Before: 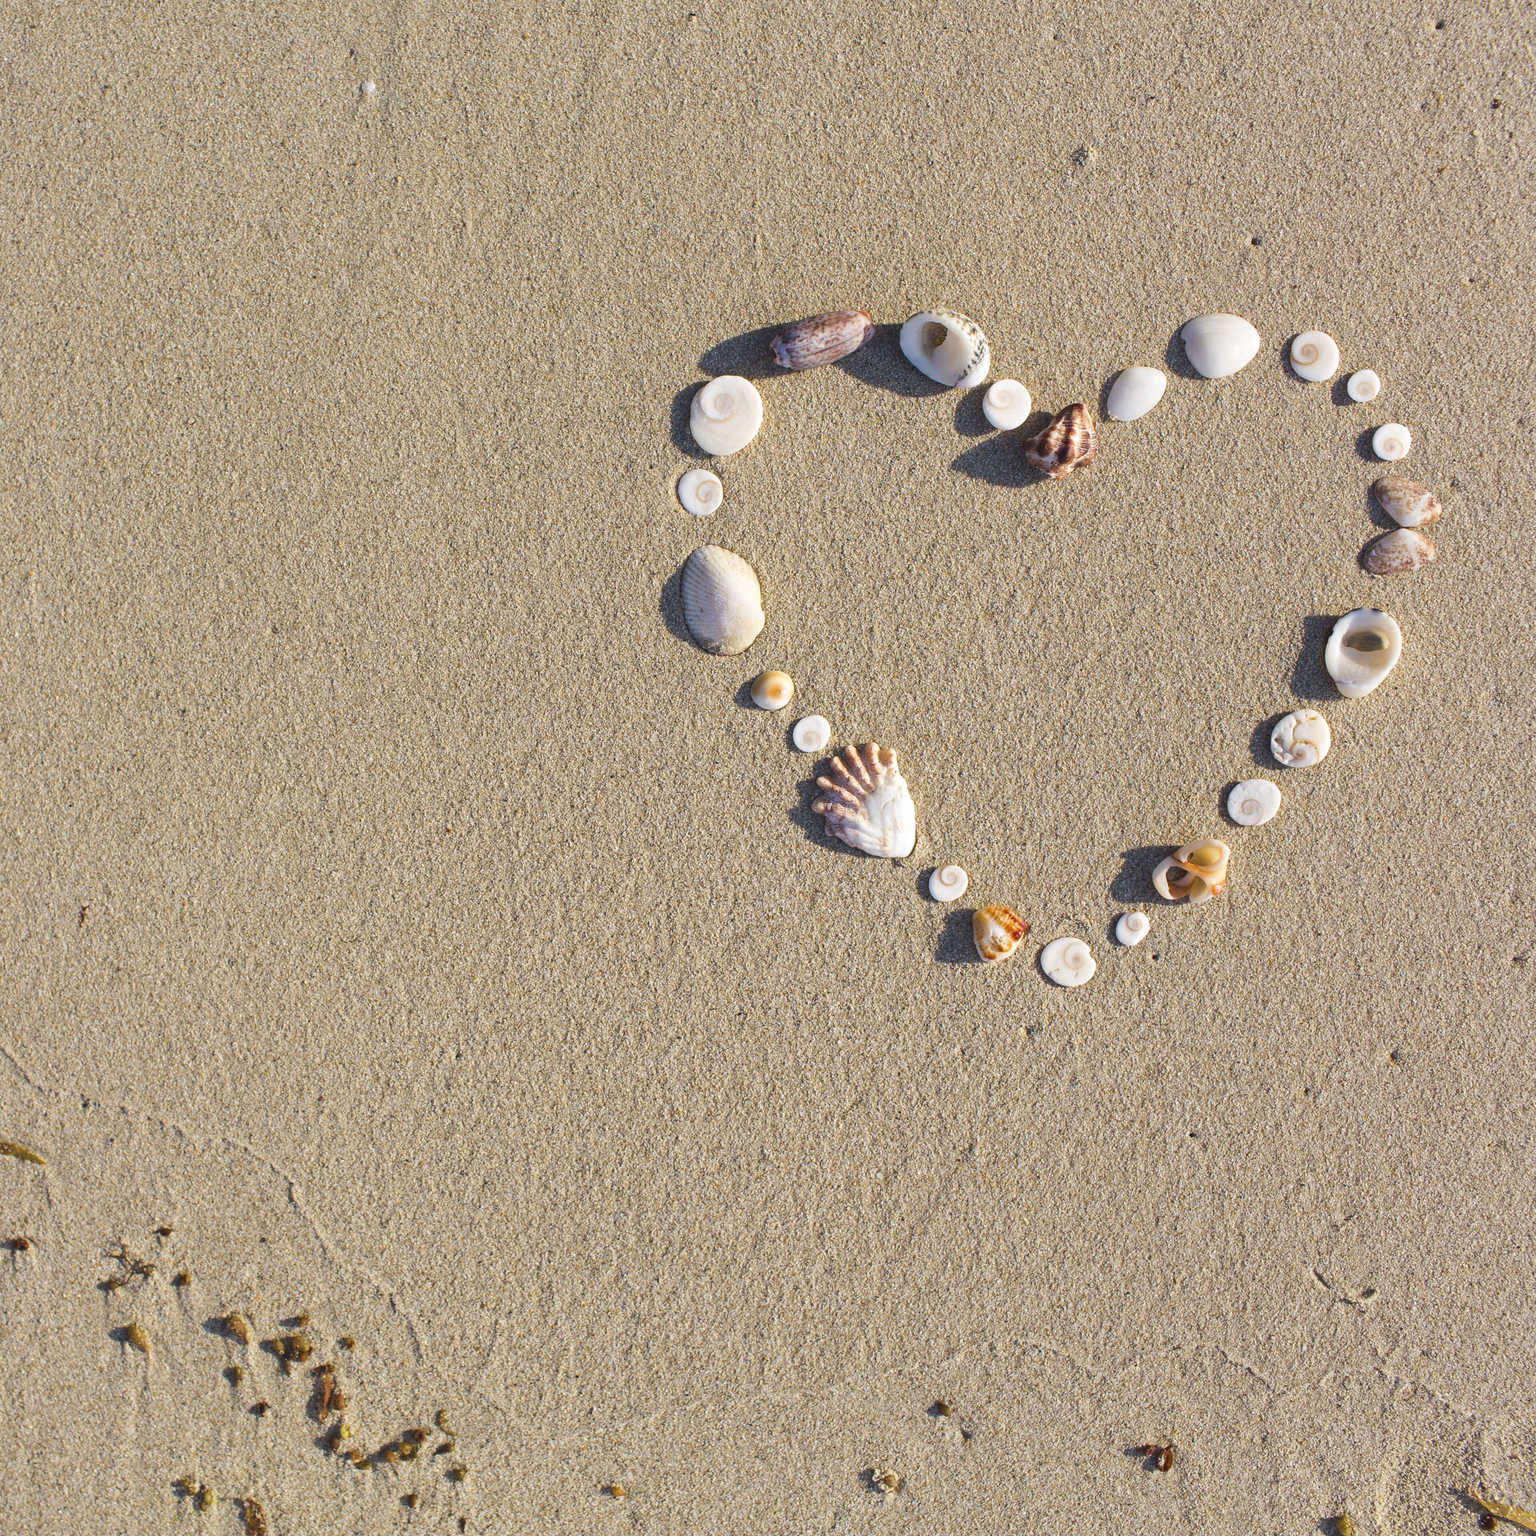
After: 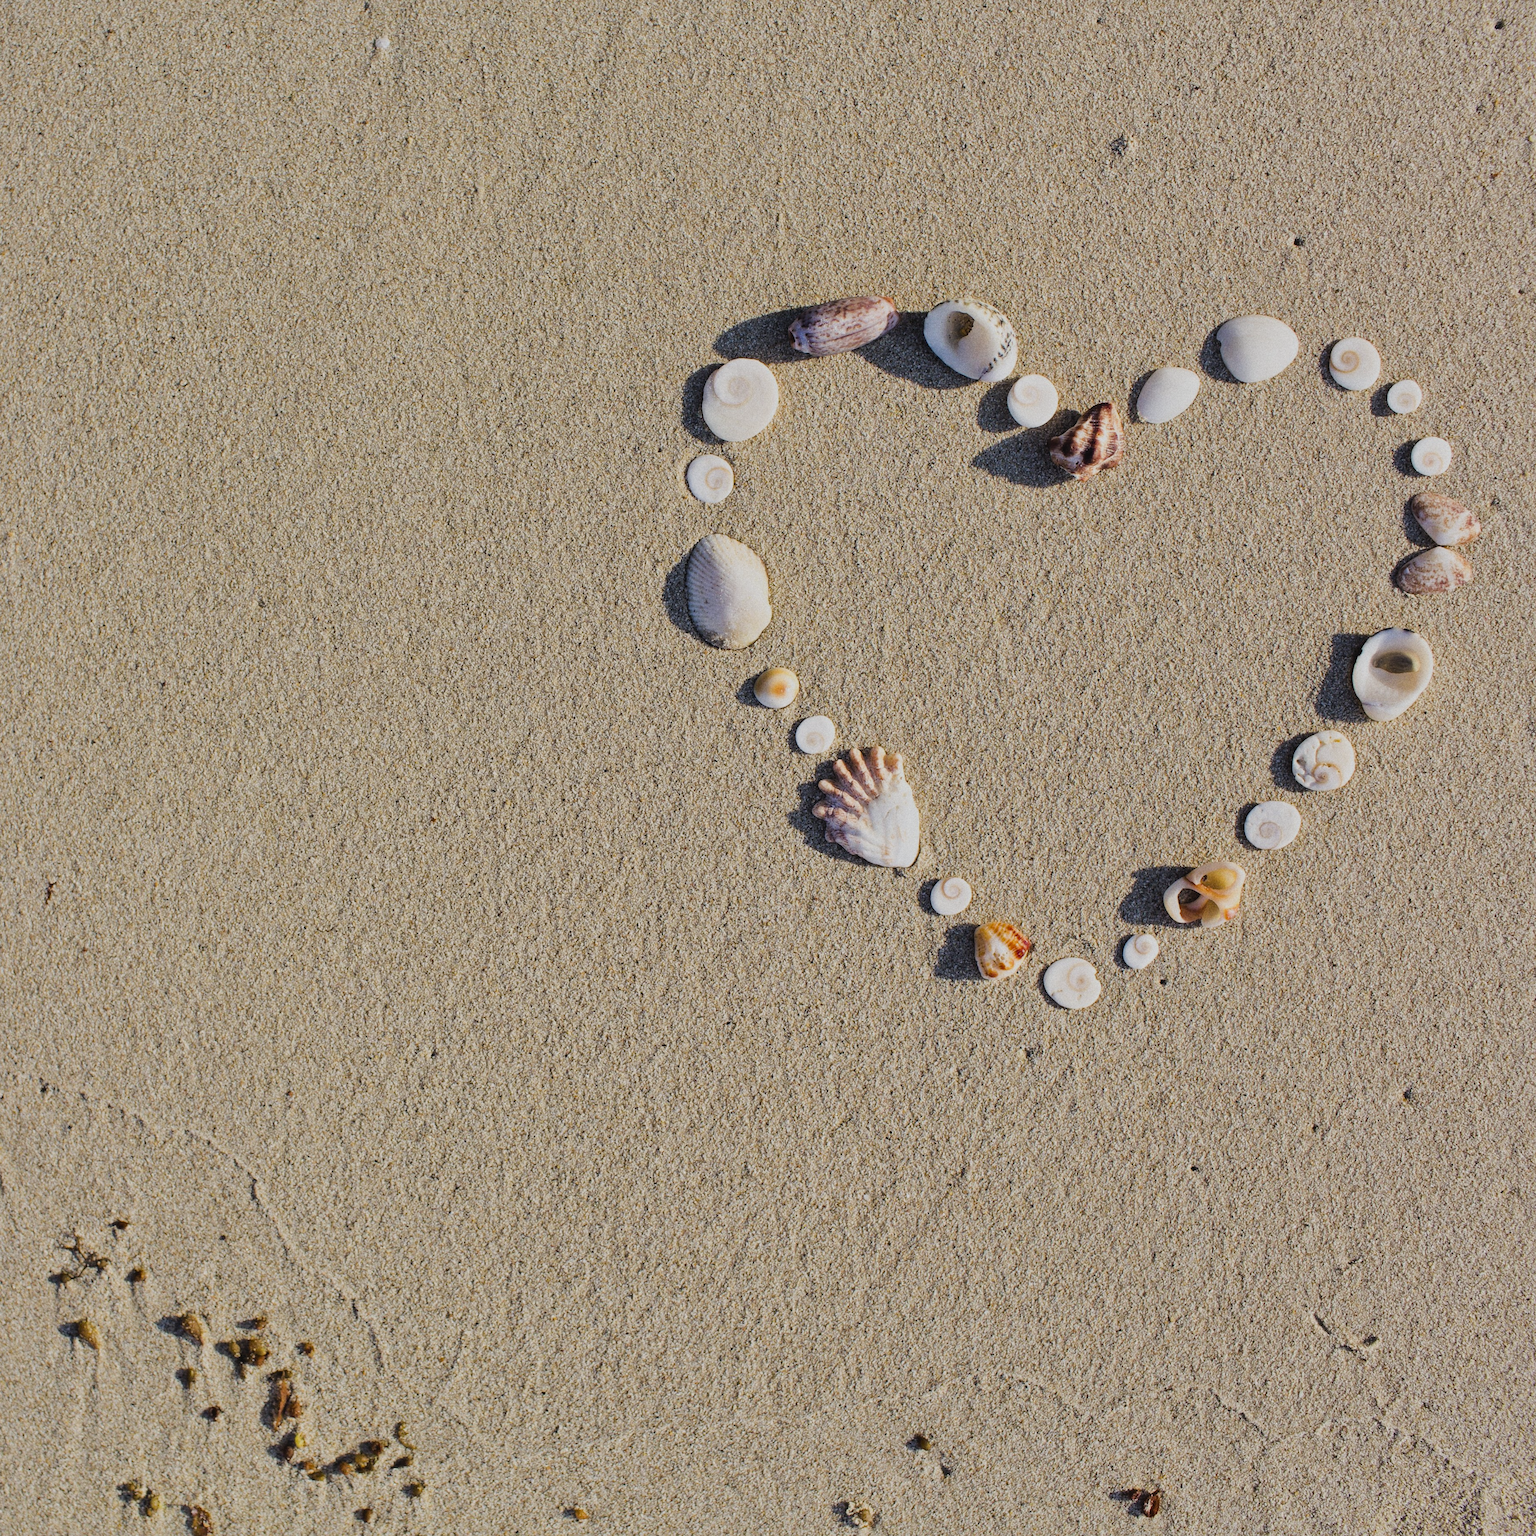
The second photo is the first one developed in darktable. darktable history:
contrast equalizer: octaves 7, y [[0.6 ×6], [0.55 ×6], [0 ×6], [0 ×6], [0 ×6]], mix 0.3
grain: coarseness 0.09 ISO
local contrast: mode bilateral grid, contrast 25, coarseness 50, detail 123%, midtone range 0.2
filmic rgb: black relative exposure -7.32 EV, white relative exposure 5.09 EV, hardness 3.2
crop and rotate: angle -2.38°
tone equalizer: on, module defaults
contrast brightness saturation: contrast -0.11
